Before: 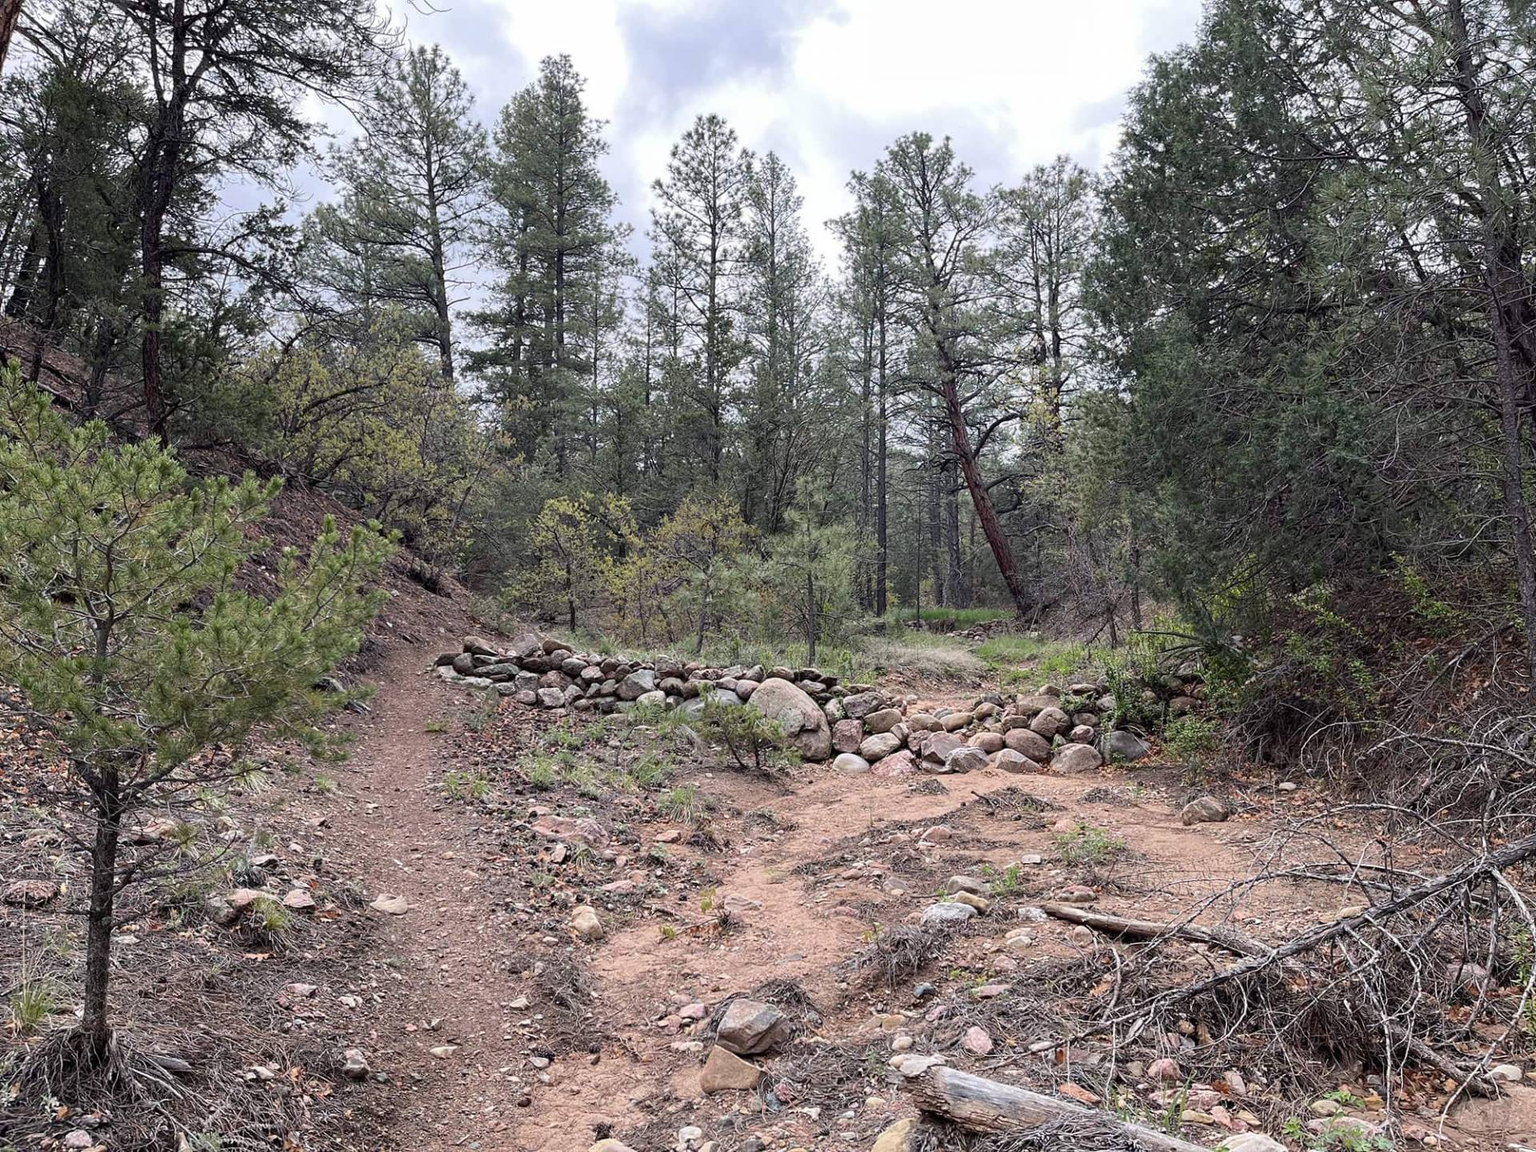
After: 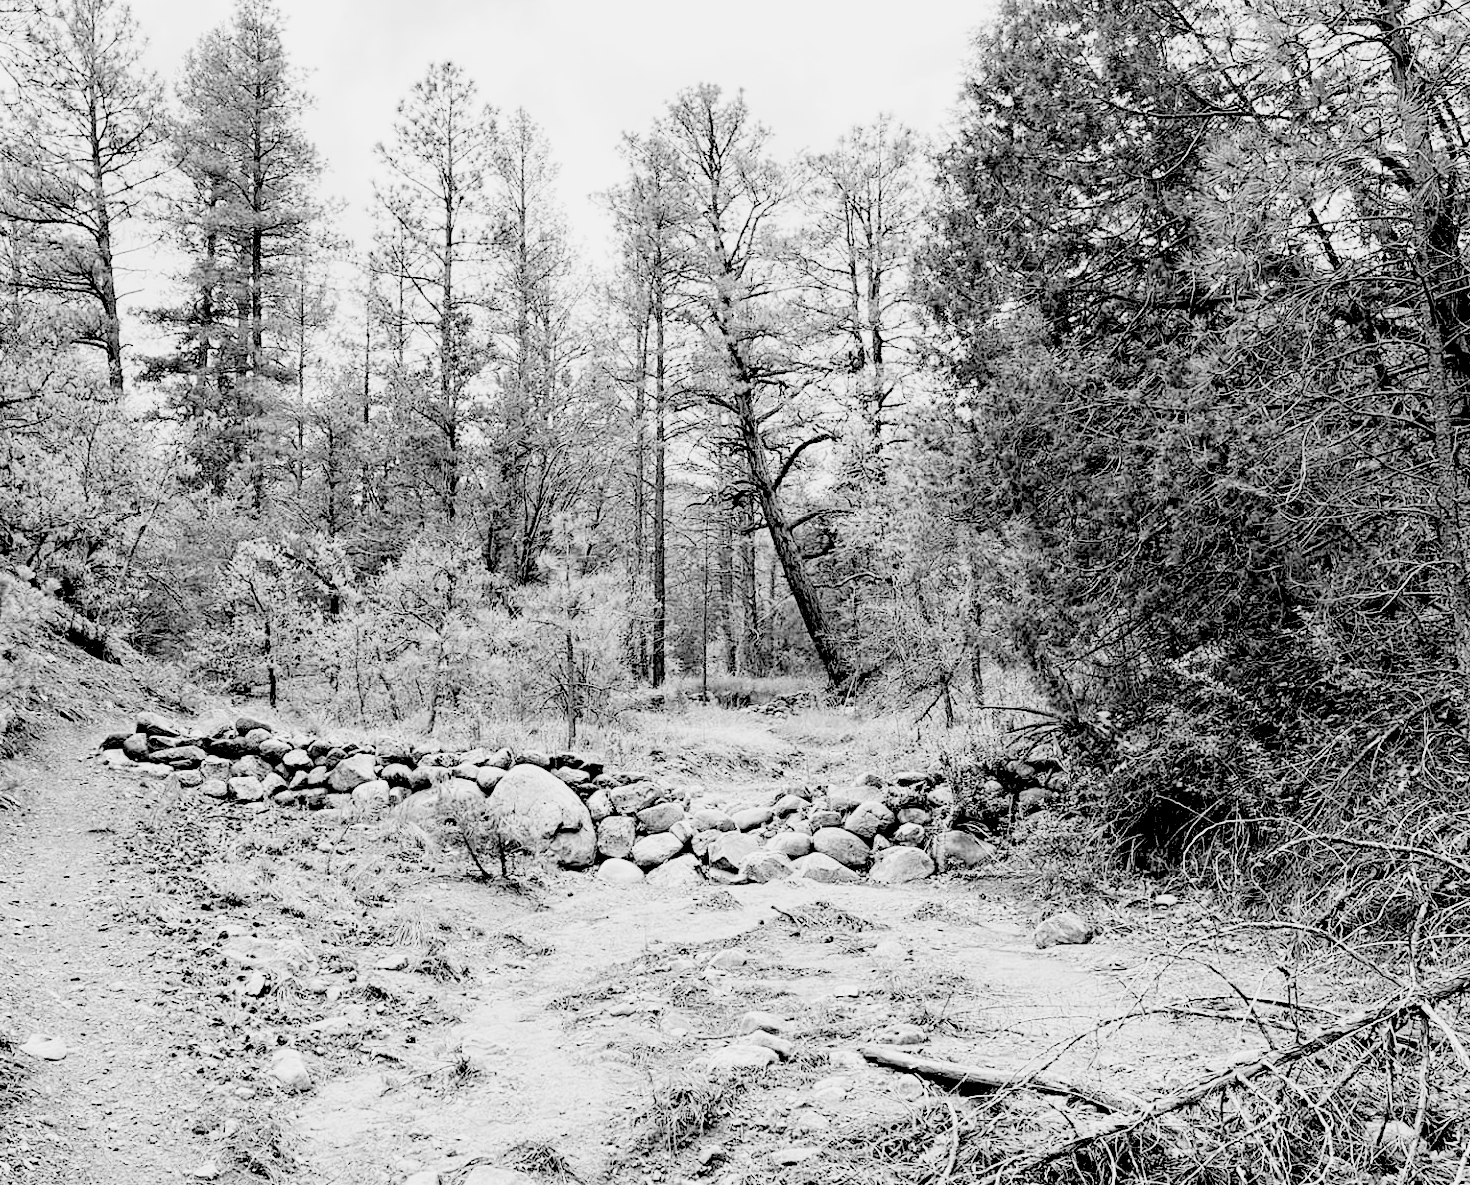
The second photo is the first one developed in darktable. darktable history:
sigmoid: contrast 1.8, skew -0.2, preserve hue 0%, red attenuation 0.1, red rotation 0.035, green attenuation 0.1, green rotation -0.017, blue attenuation 0.15, blue rotation -0.052, base primaries Rec2020
monochrome: on, module defaults
contrast brightness saturation: contrast 0.04, saturation 0.16
exposure: black level correction 0.008, exposure 0.979 EV, compensate highlight preservation false
crop: left 23.095%, top 5.827%, bottom 11.854%
color contrast: green-magenta contrast 0.81
rgb levels: levels [[0.027, 0.429, 0.996], [0, 0.5, 1], [0, 0.5, 1]]
